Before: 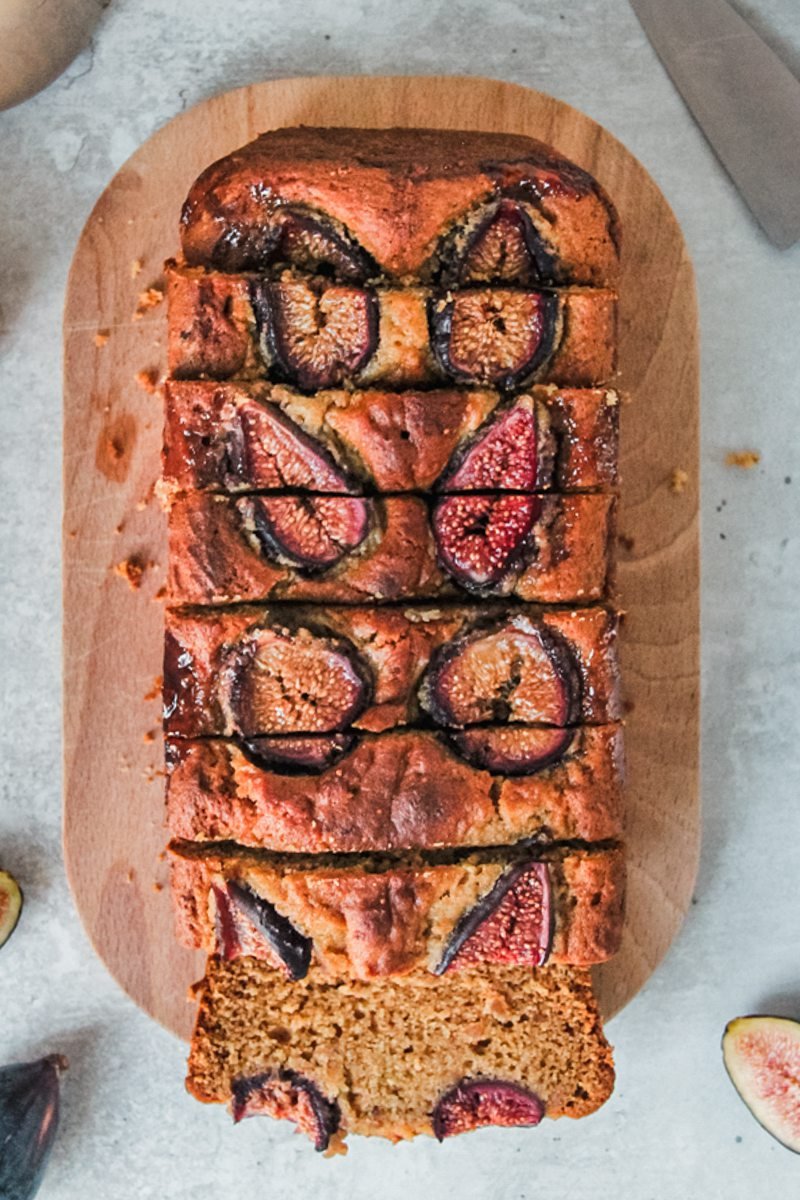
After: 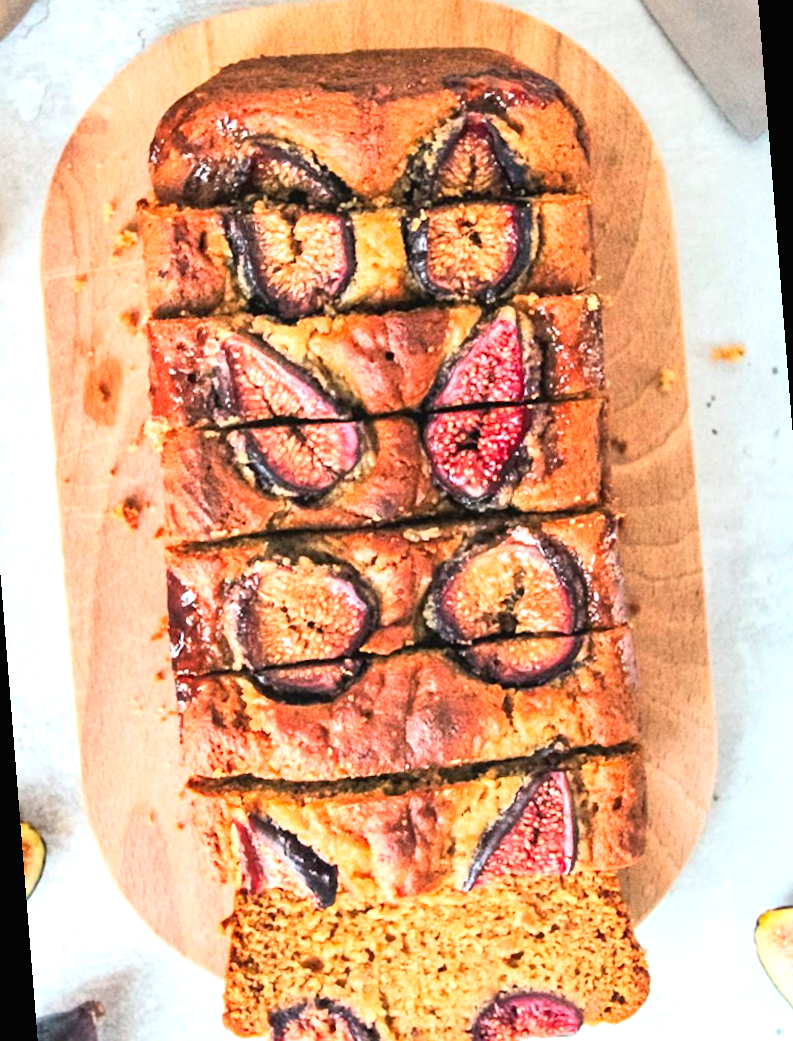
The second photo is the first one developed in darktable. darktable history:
exposure: black level correction 0, exposure 0.953 EV, compensate exposure bias true, compensate highlight preservation false
rotate and perspective: rotation -4.57°, crop left 0.054, crop right 0.944, crop top 0.087, crop bottom 0.914
contrast brightness saturation: contrast 0.2, brightness 0.16, saturation 0.22
